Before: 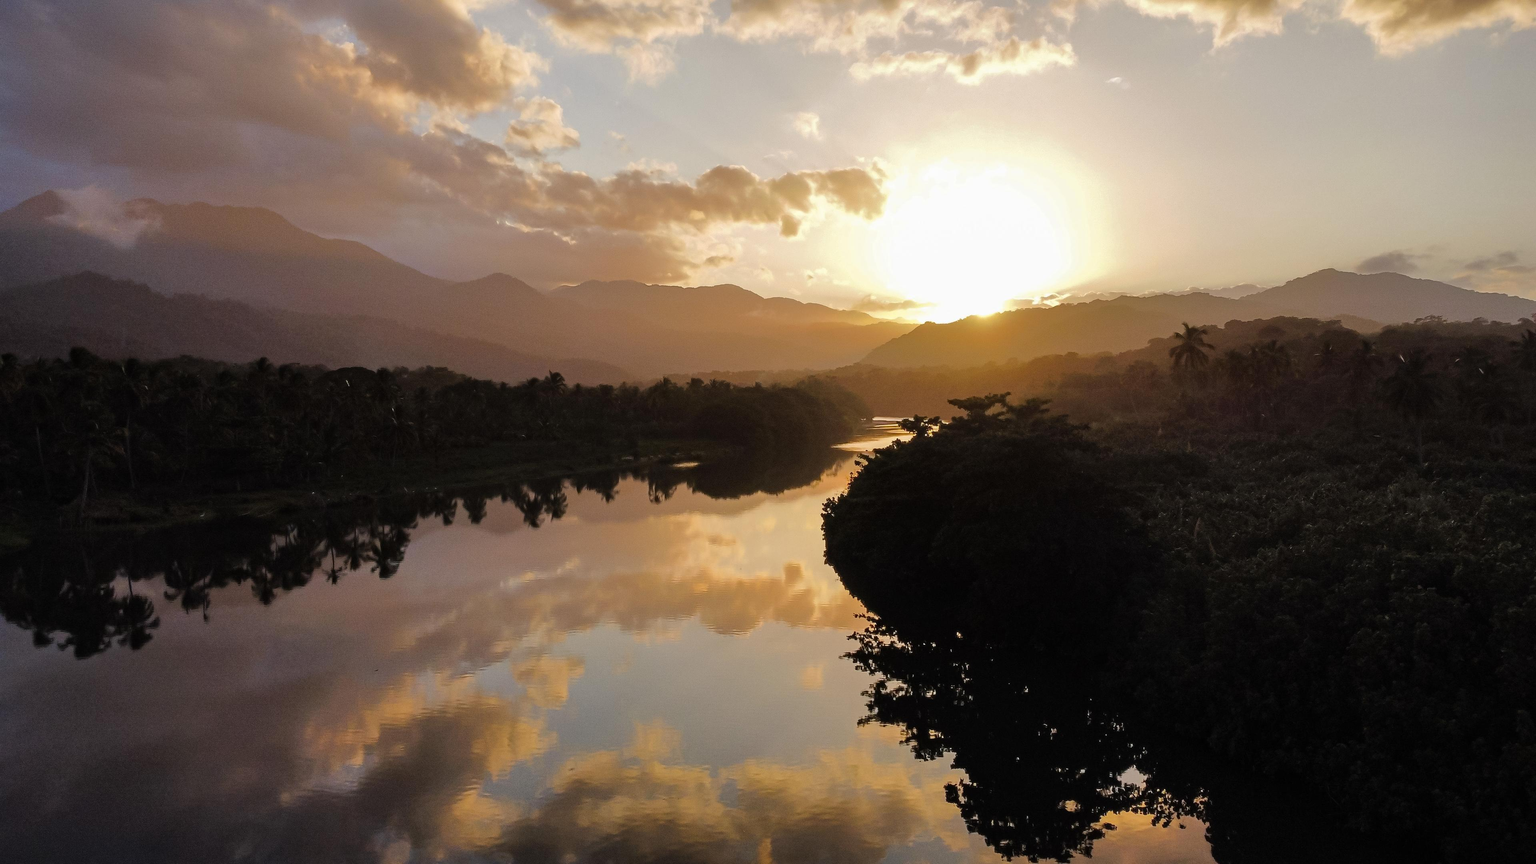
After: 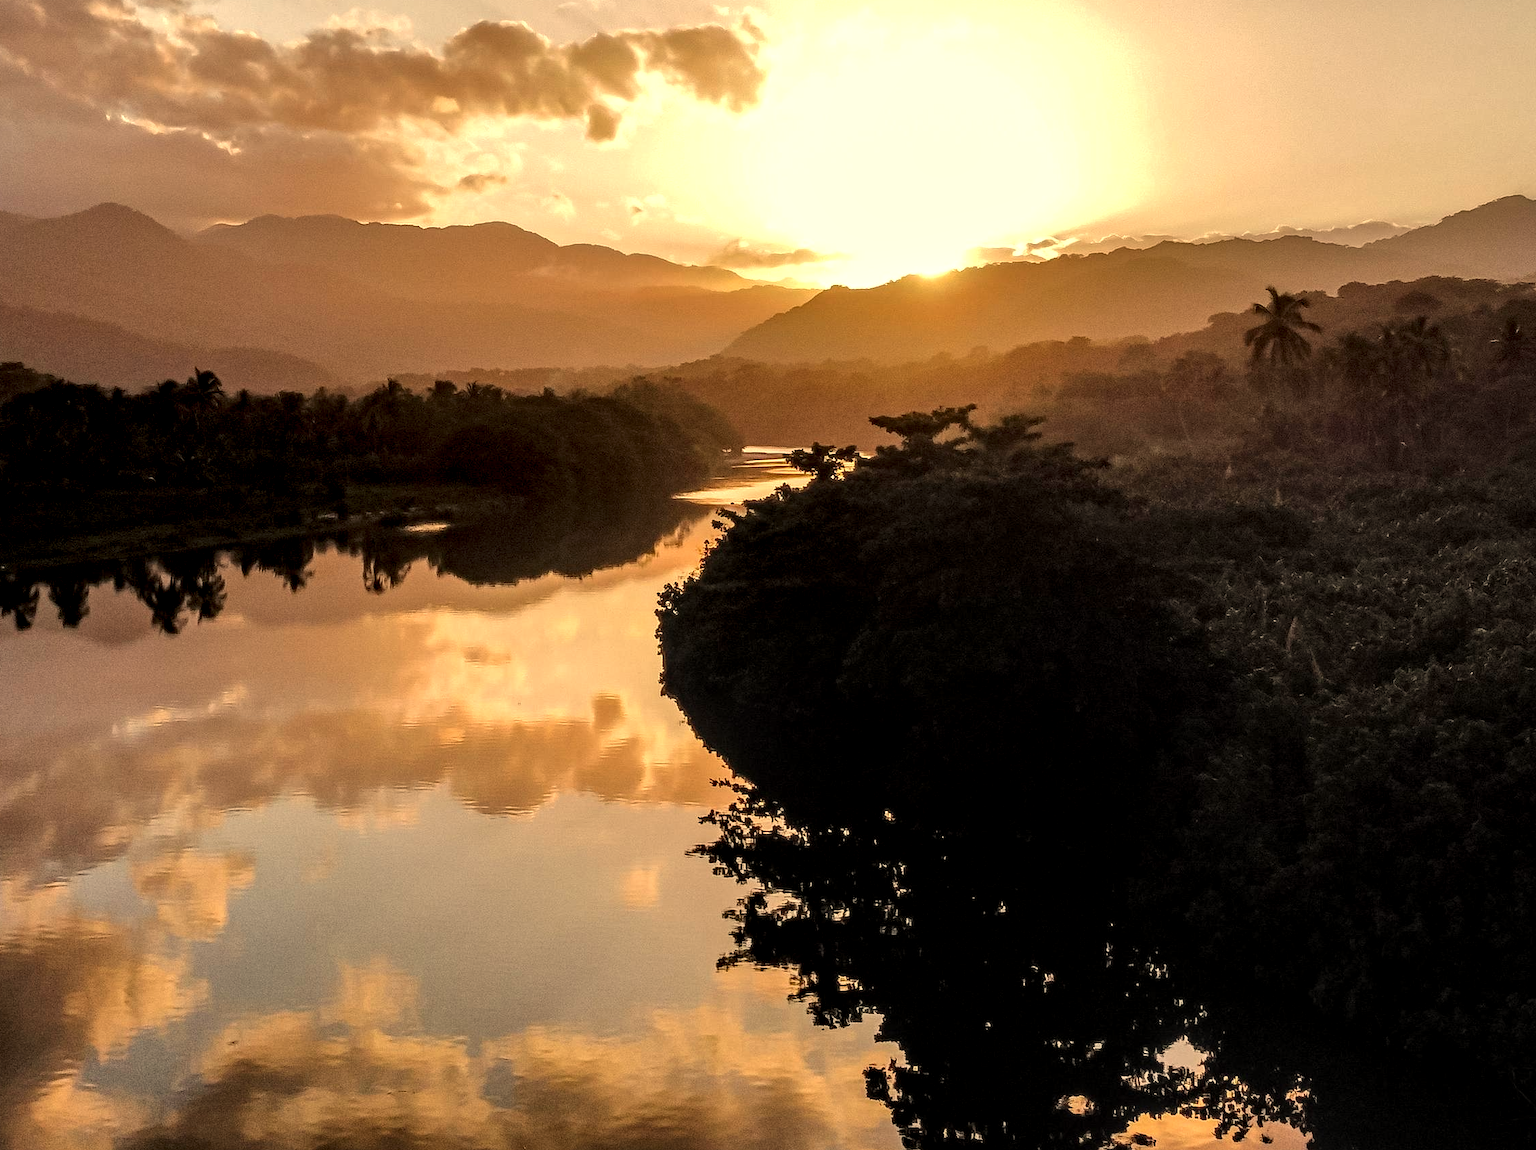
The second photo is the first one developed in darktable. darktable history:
local contrast: highlights 79%, shadows 56%, detail 175%, midtone range 0.428
white balance: red 1.123, blue 0.83
crop and rotate: left 28.256%, top 17.734%, right 12.656%, bottom 3.573%
